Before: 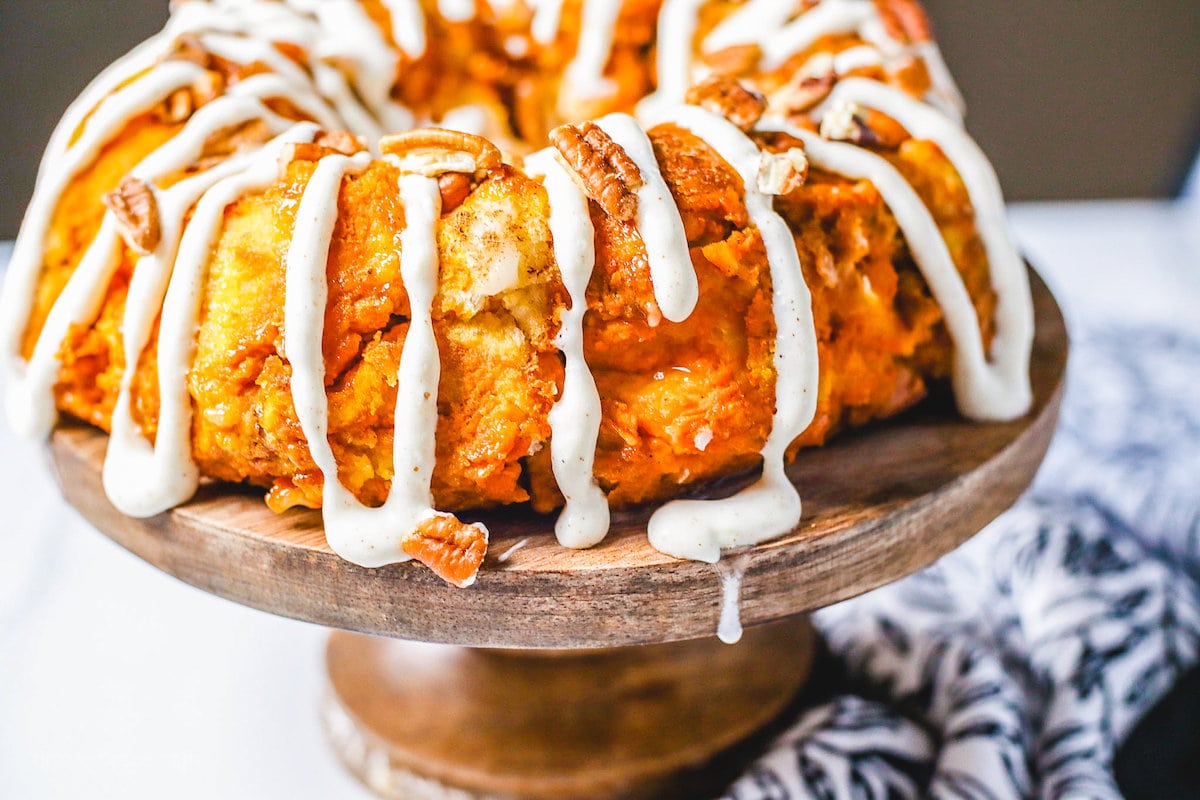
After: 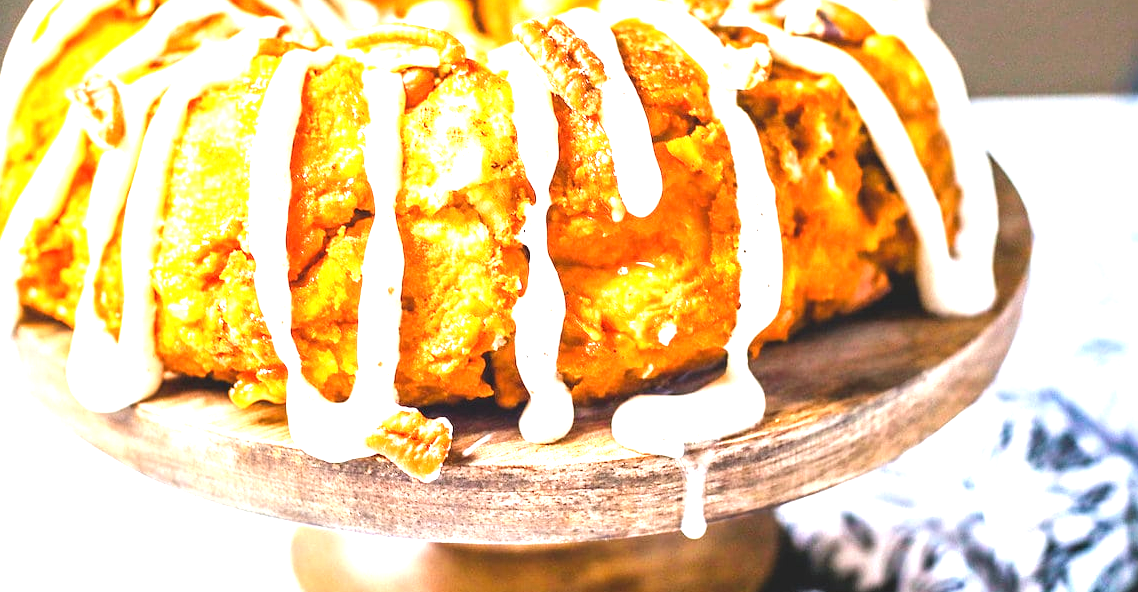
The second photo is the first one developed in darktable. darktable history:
exposure: black level correction 0, exposure 1.385 EV, compensate highlight preservation false
crop and rotate: left 3.018%, top 13.316%, right 2.139%, bottom 12.643%
